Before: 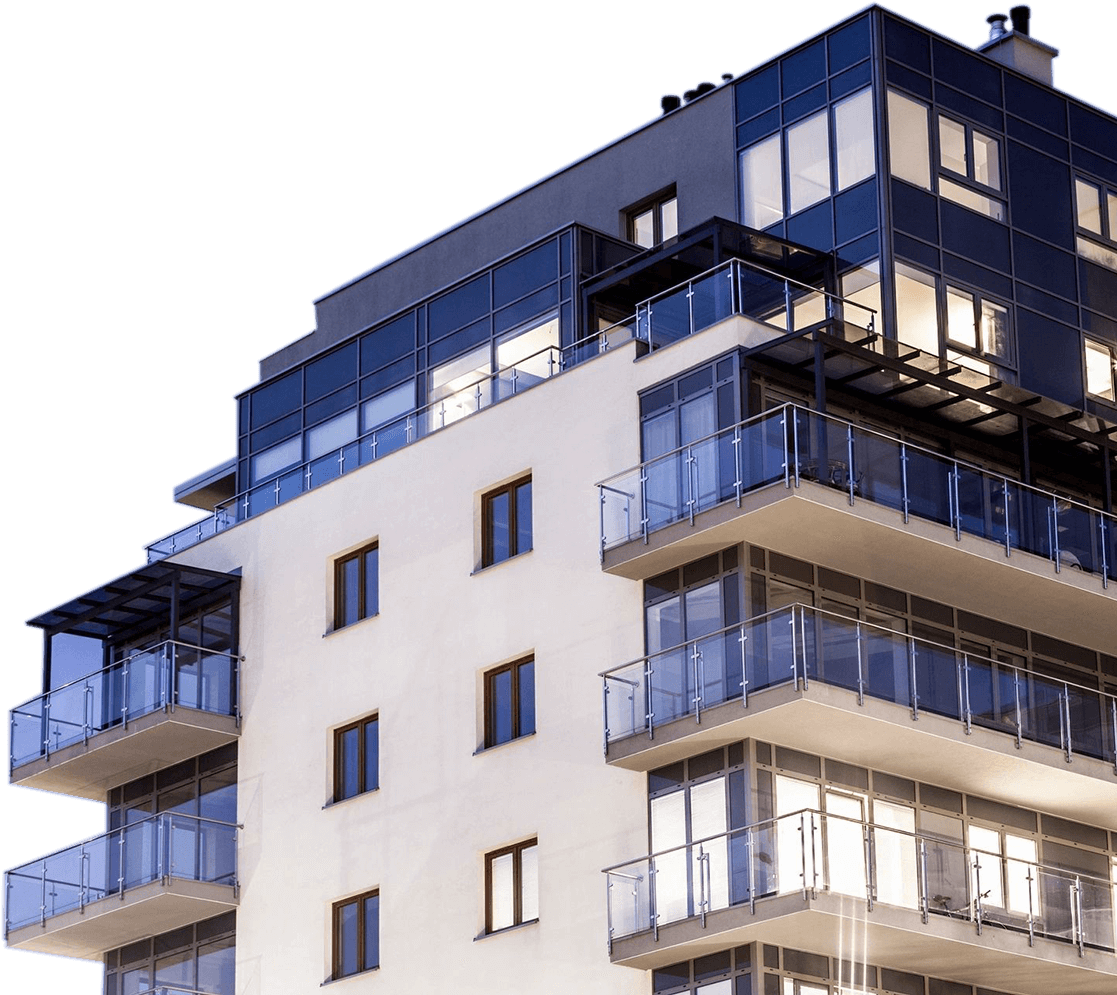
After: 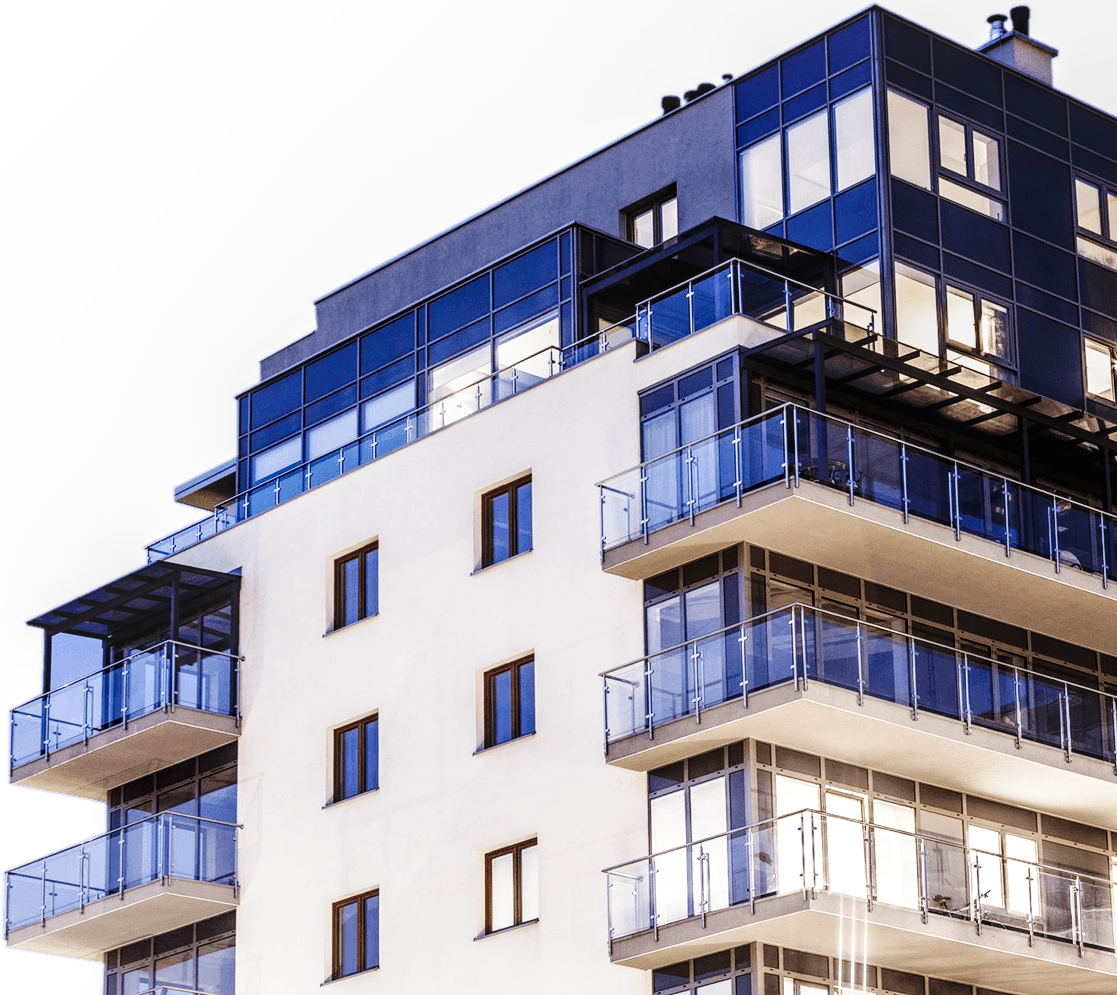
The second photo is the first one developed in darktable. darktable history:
base curve: curves: ch0 [(0, 0) (0.036, 0.025) (0.121, 0.166) (0.206, 0.329) (0.605, 0.79) (1, 1)], preserve colors none
local contrast: on, module defaults
